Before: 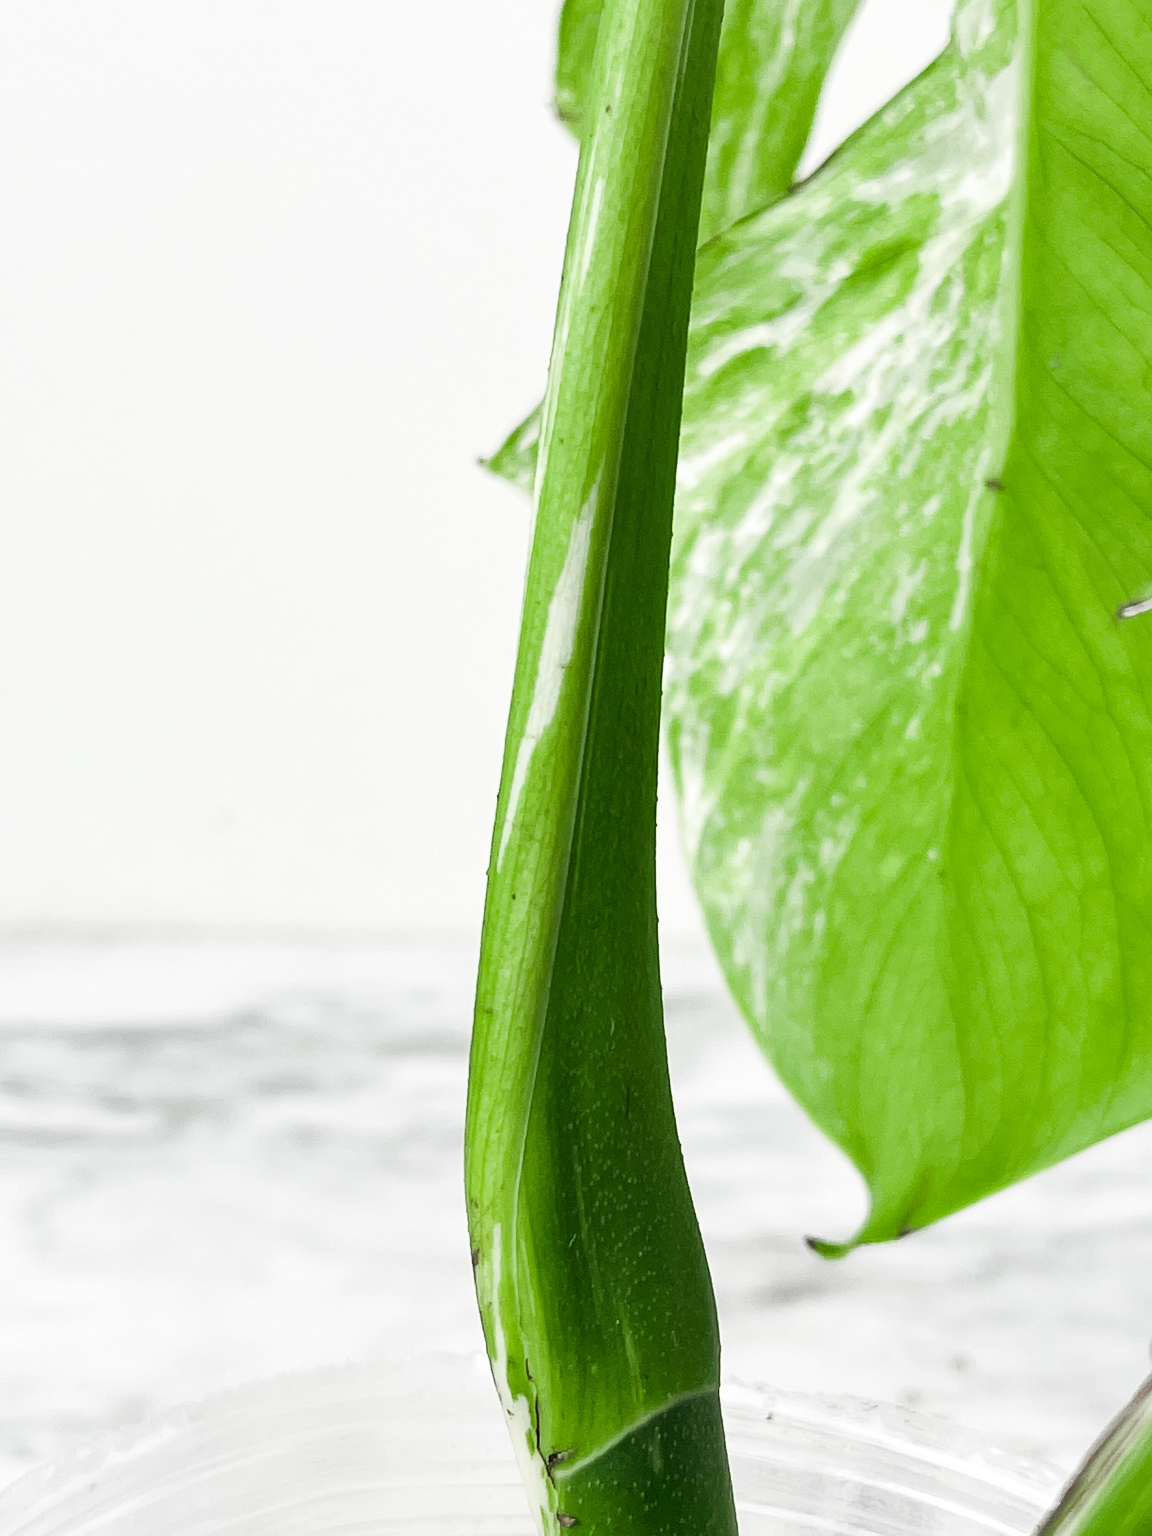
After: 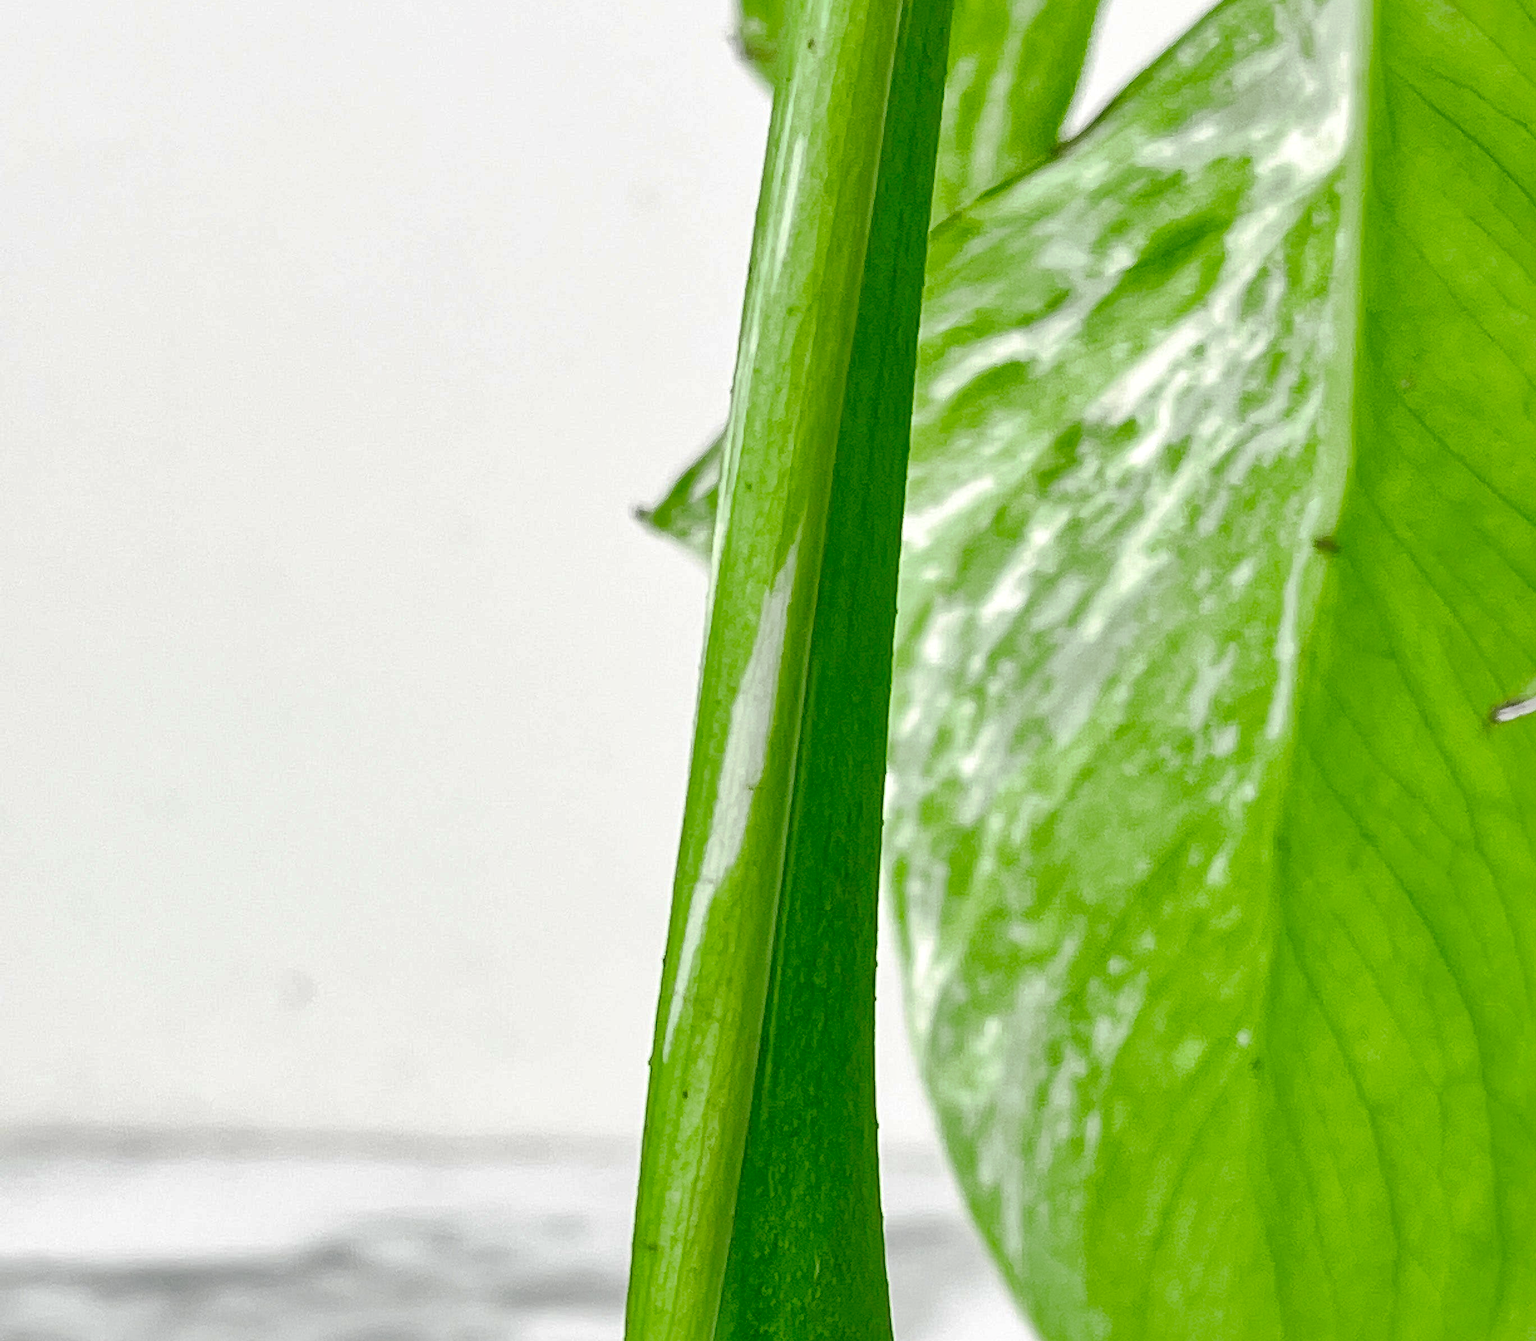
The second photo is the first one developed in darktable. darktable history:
crop and rotate: top 4.973%, bottom 29.533%
local contrast: highlights 100%, shadows 101%, detail 119%, midtone range 0.2
base curve: curves: ch0 [(0, 0) (0.235, 0.266) (0.503, 0.496) (0.786, 0.72) (1, 1)], preserve colors none
shadows and highlights: on, module defaults
contrast brightness saturation: contrast 0.118, brightness -0.118, saturation 0.198
exposure: compensate highlight preservation false
tone equalizer: -7 EV 0.156 EV, -6 EV 0.63 EV, -5 EV 1.15 EV, -4 EV 1.34 EV, -3 EV 1.17 EV, -2 EV 0.6 EV, -1 EV 0.167 EV
